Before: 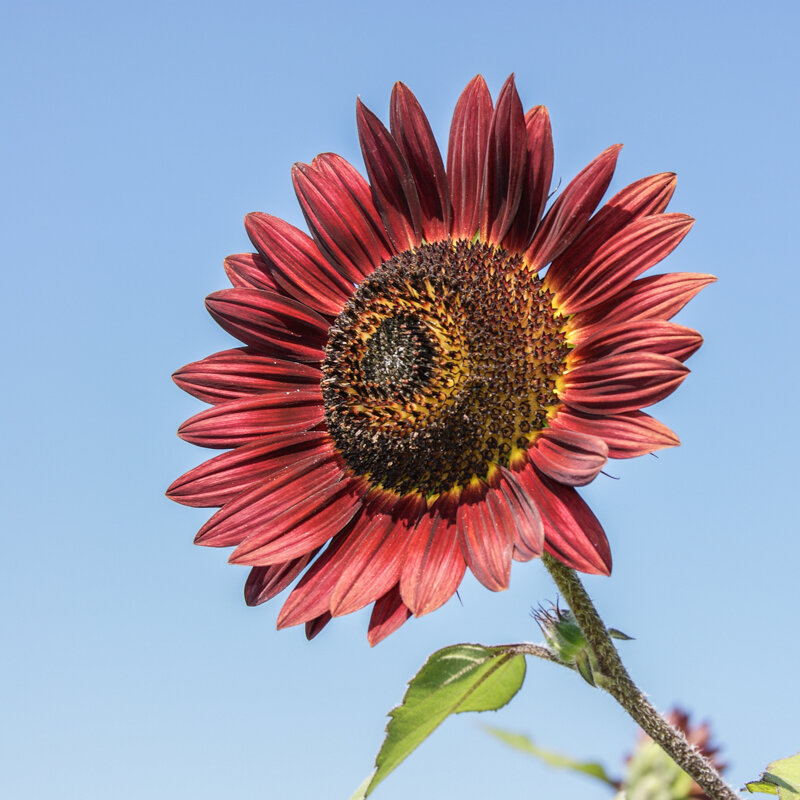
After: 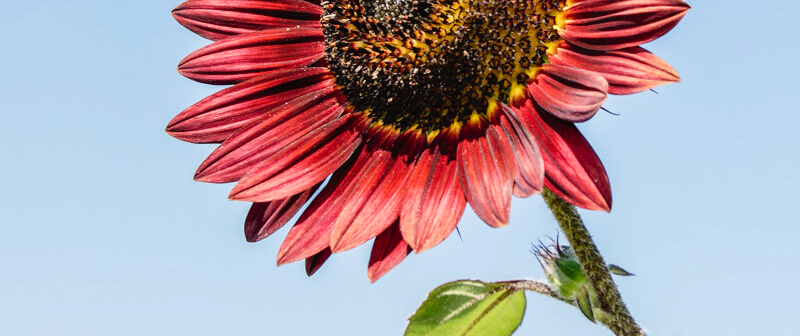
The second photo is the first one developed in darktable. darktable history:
crop: top 45.551%, bottom 12.262%
tone curve: curves: ch0 [(0, 0) (0.003, 0.007) (0.011, 0.01) (0.025, 0.018) (0.044, 0.028) (0.069, 0.034) (0.1, 0.04) (0.136, 0.051) (0.177, 0.104) (0.224, 0.161) (0.277, 0.234) (0.335, 0.316) (0.399, 0.41) (0.468, 0.487) (0.543, 0.577) (0.623, 0.679) (0.709, 0.769) (0.801, 0.854) (0.898, 0.922) (1, 1)], preserve colors none
